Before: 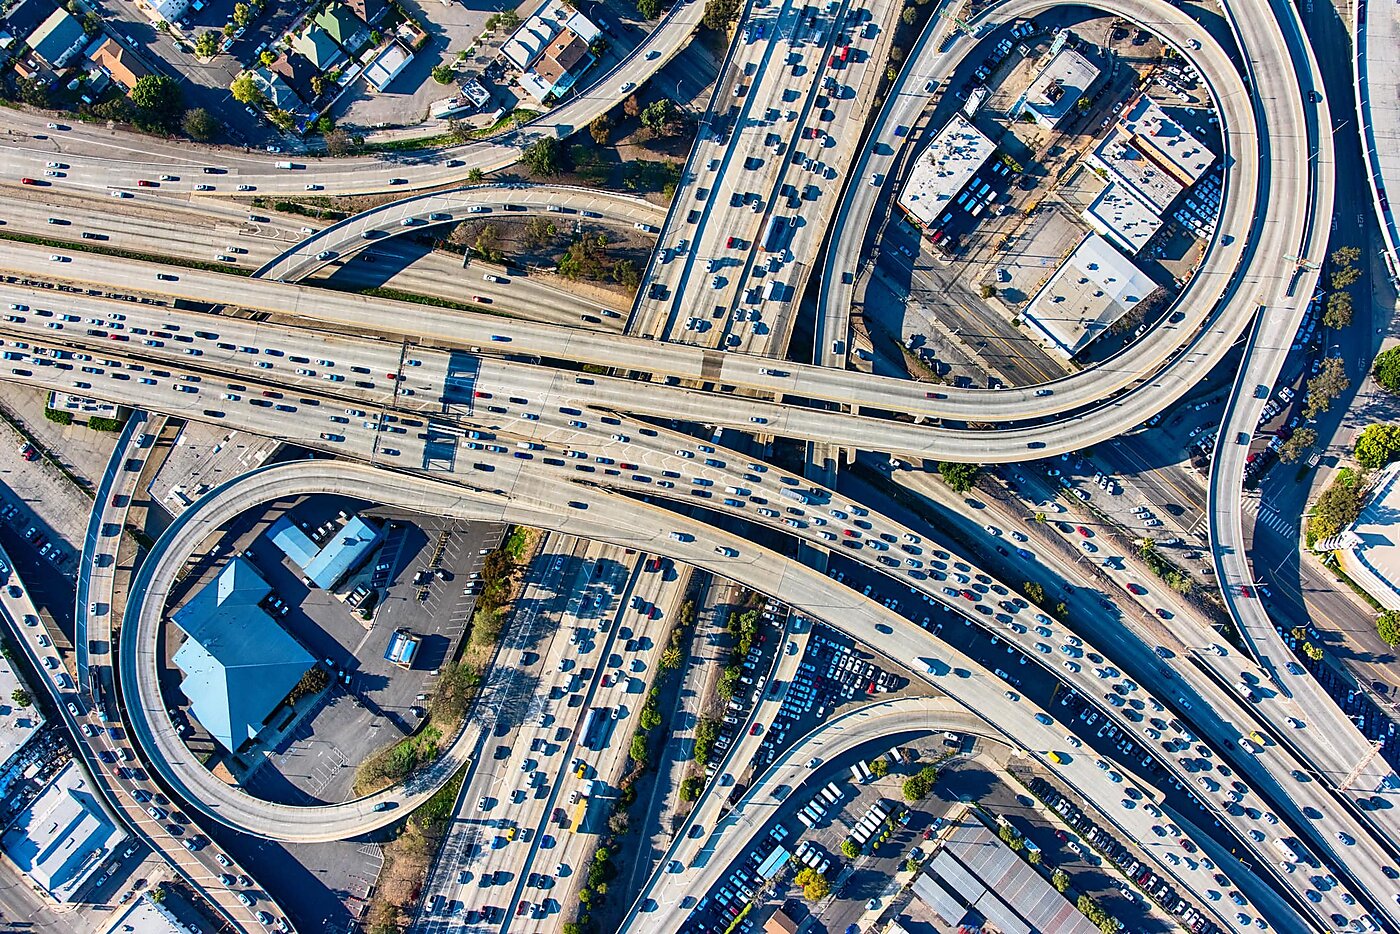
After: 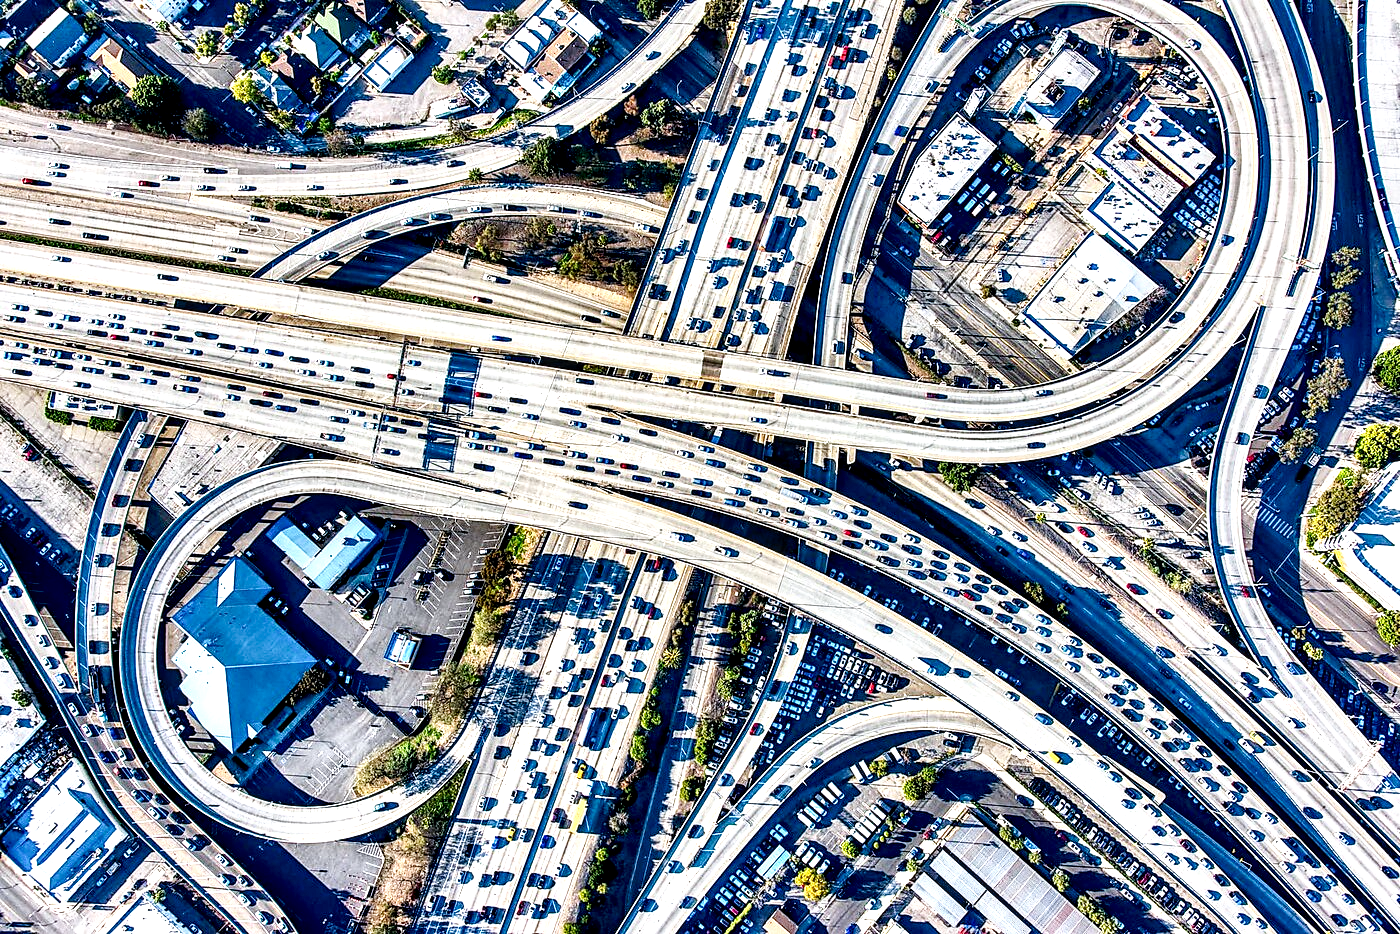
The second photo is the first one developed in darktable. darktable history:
local contrast: highlights 80%, shadows 57%, detail 175%, midtone range 0.602
exposure: exposure 0.2 EV, compensate highlight preservation false
tone curve: curves: ch0 [(0, 0) (0.003, 0.047) (0.011, 0.051) (0.025, 0.051) (0.044, 0.057) (0.069, 0.068) (0.1, 0.076) (0.136, 0.108) (0.177, 0.166) (0.224, 0.229) (0.277, 0.299) (0.335, 0.364) (0.399, 0.46) (0.468, 0.553) (0.543, 0.639) (0.623, 0.724) (0.709, 0.808) (0.801, 0.886) (0.898, 0.954) (1, 1)], preserve colors none
white balance: red 0.98, blue 1.034
